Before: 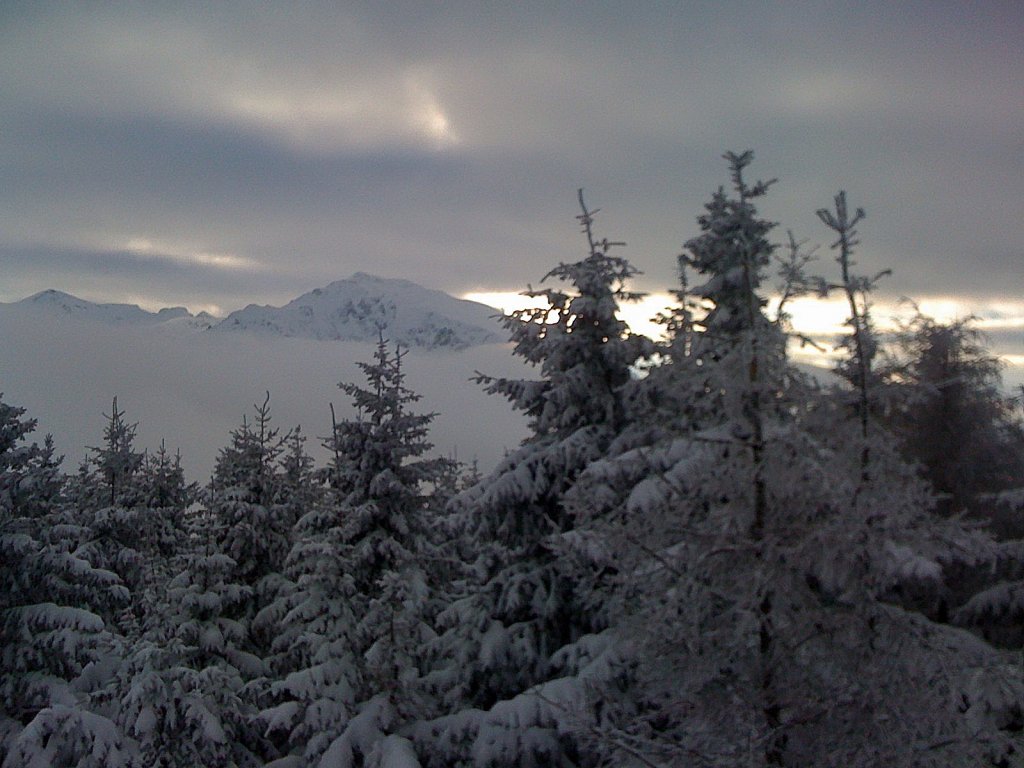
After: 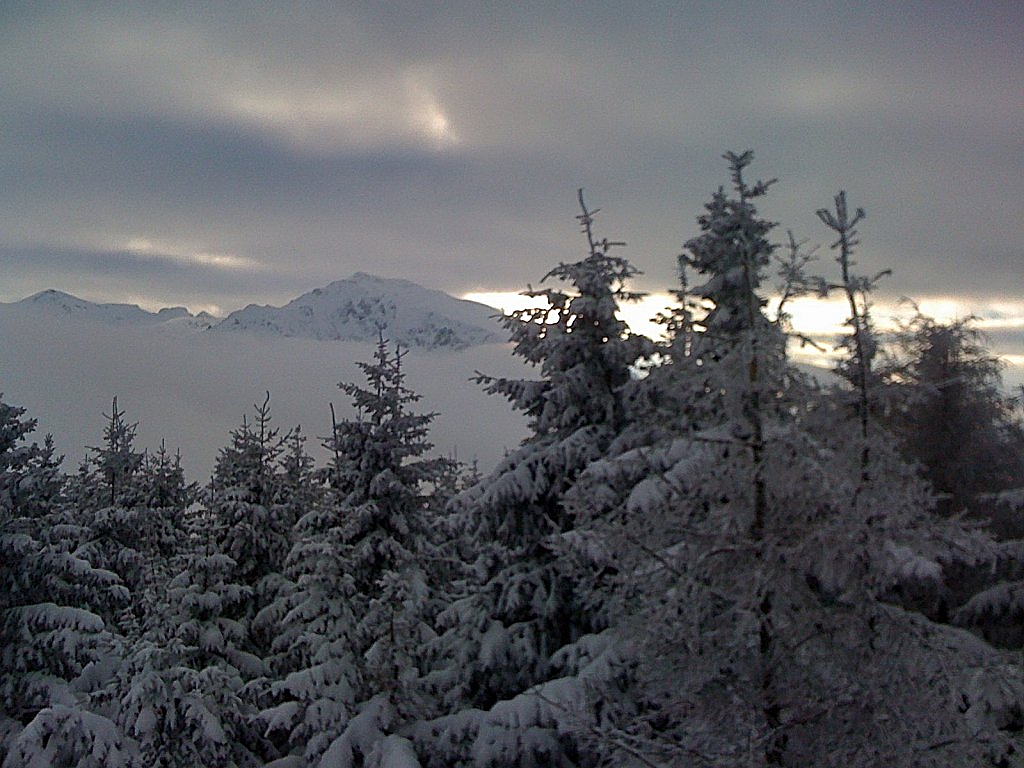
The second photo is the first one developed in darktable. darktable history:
sharpen: on, module defaults
shadows and highlights: shadows 20.91, highlights -82.73, soften with gaussian
